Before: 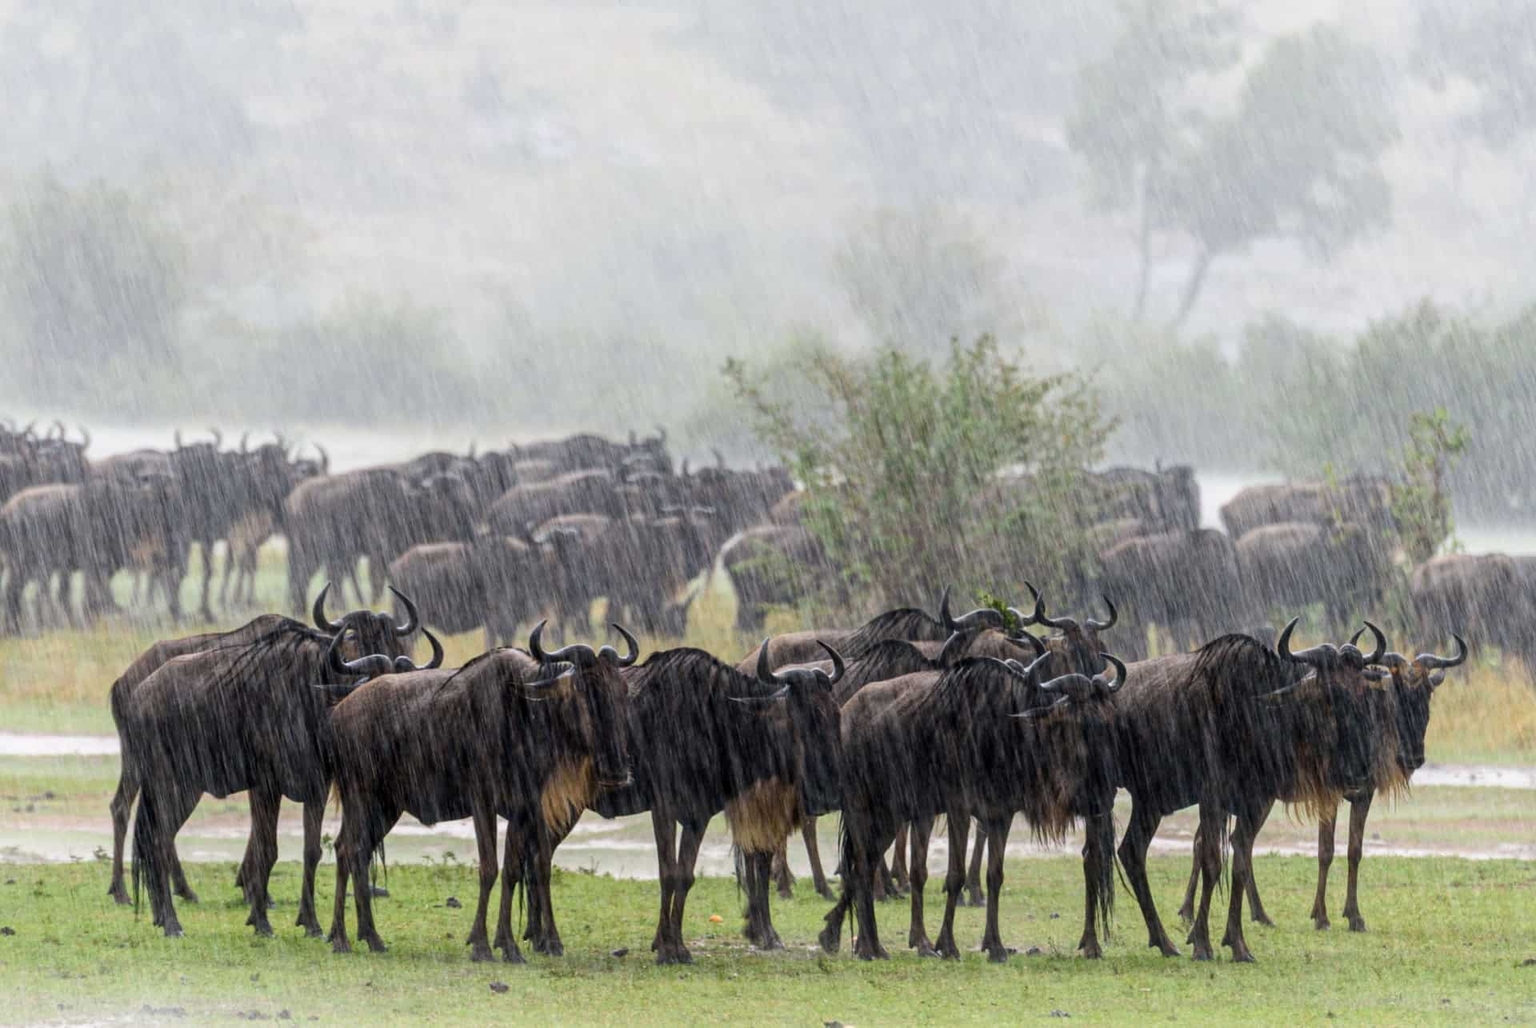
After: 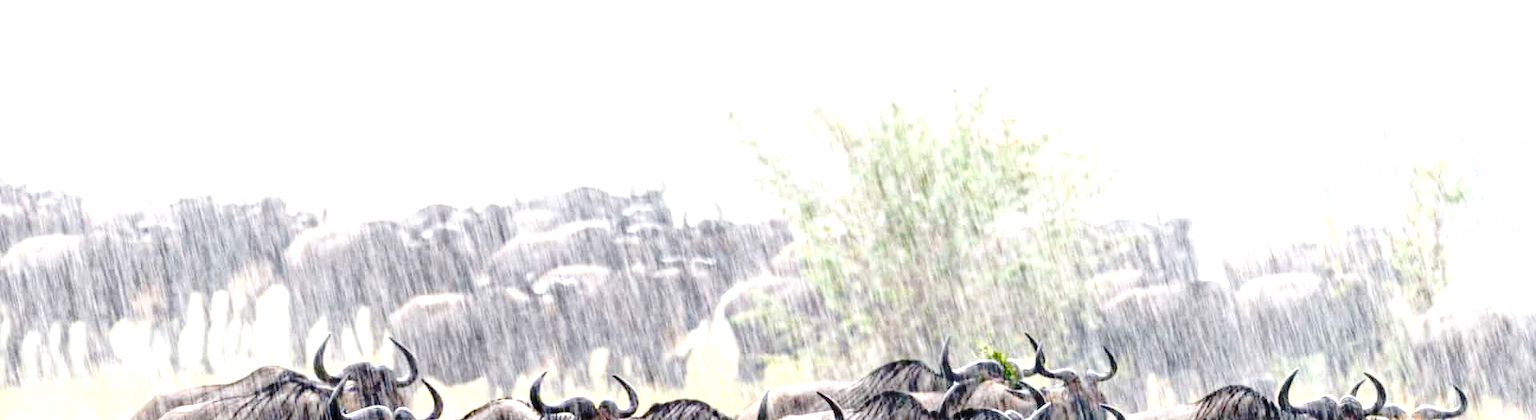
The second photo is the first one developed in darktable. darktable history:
shadows and highlights: shadows 52.21, highlights -28.38, soften with gaussian
crop and rotate: top 24.237%, bottom 34.778%
tone curve: curves: ch0 [(0, 0) (0.094, 0.039) (0.243, 0.155) (0.411, 0.482) (0.479, 0.583) (0.654, 0.742) (0.793, 0.851) (0.994, 0.974)]; ch1 [(0, 0) (0.161, 0.092) (0.35, 0.33) (0.392, 0.392) (0.456, 0.456) (0.505, 0.502) (0.537, 0.518) (0.553, 0.53) (0.573, 0.569) (0.718, 0.718) (1, 1)]; ch2 [(0, 0) (0.346, 0.362) (0.411, 0.412) (0.502, 0.502) (0.531, 0.521) (0.576, 0.553) (0.615, 0.621) (1, 1)], preserve colors none
exposure: black level correction 0, exposure 1.876 EV, compensate highlight preservation false
